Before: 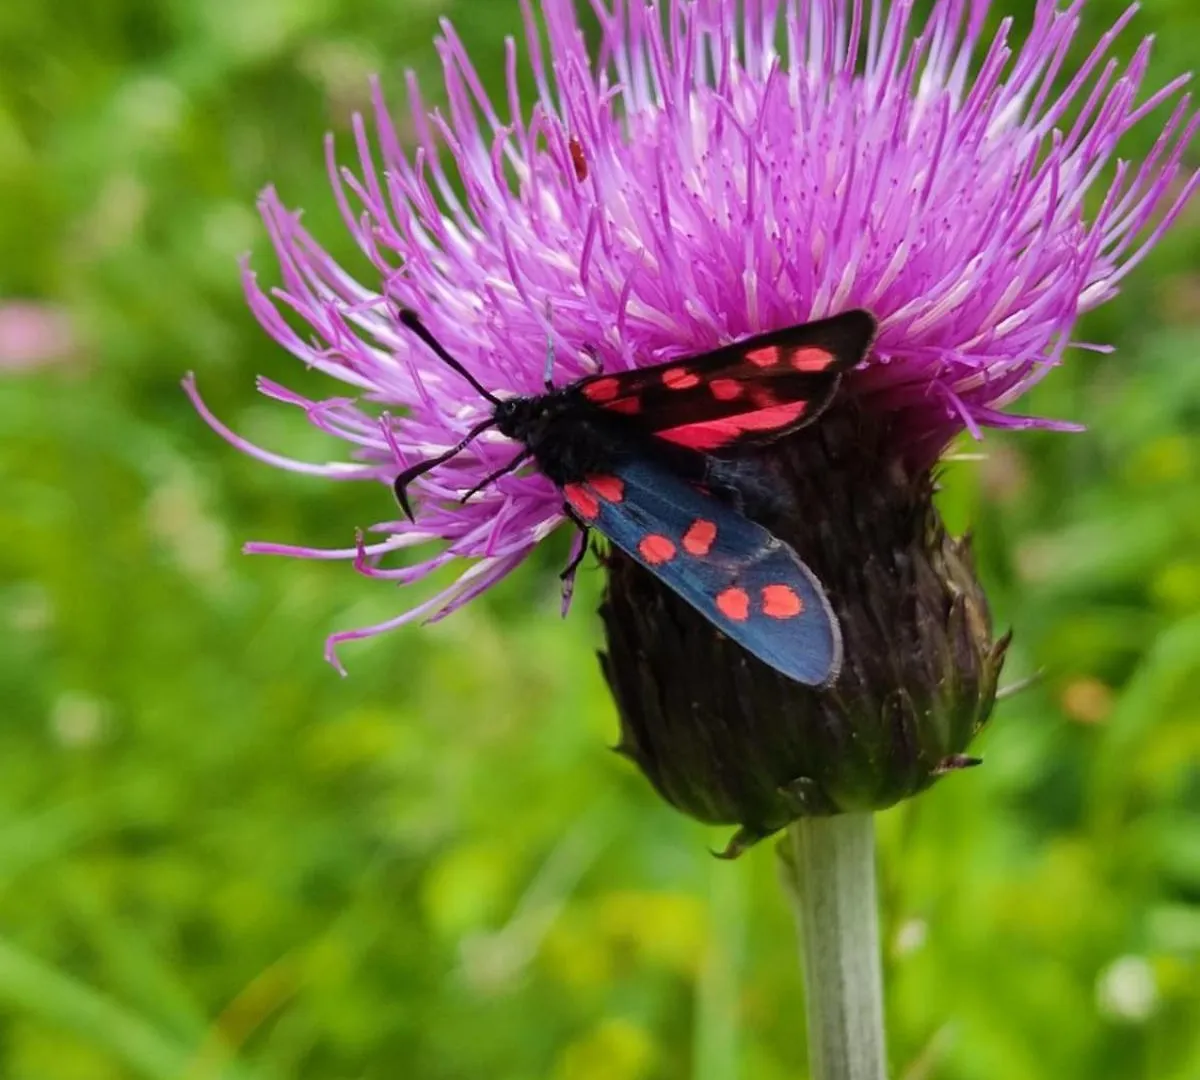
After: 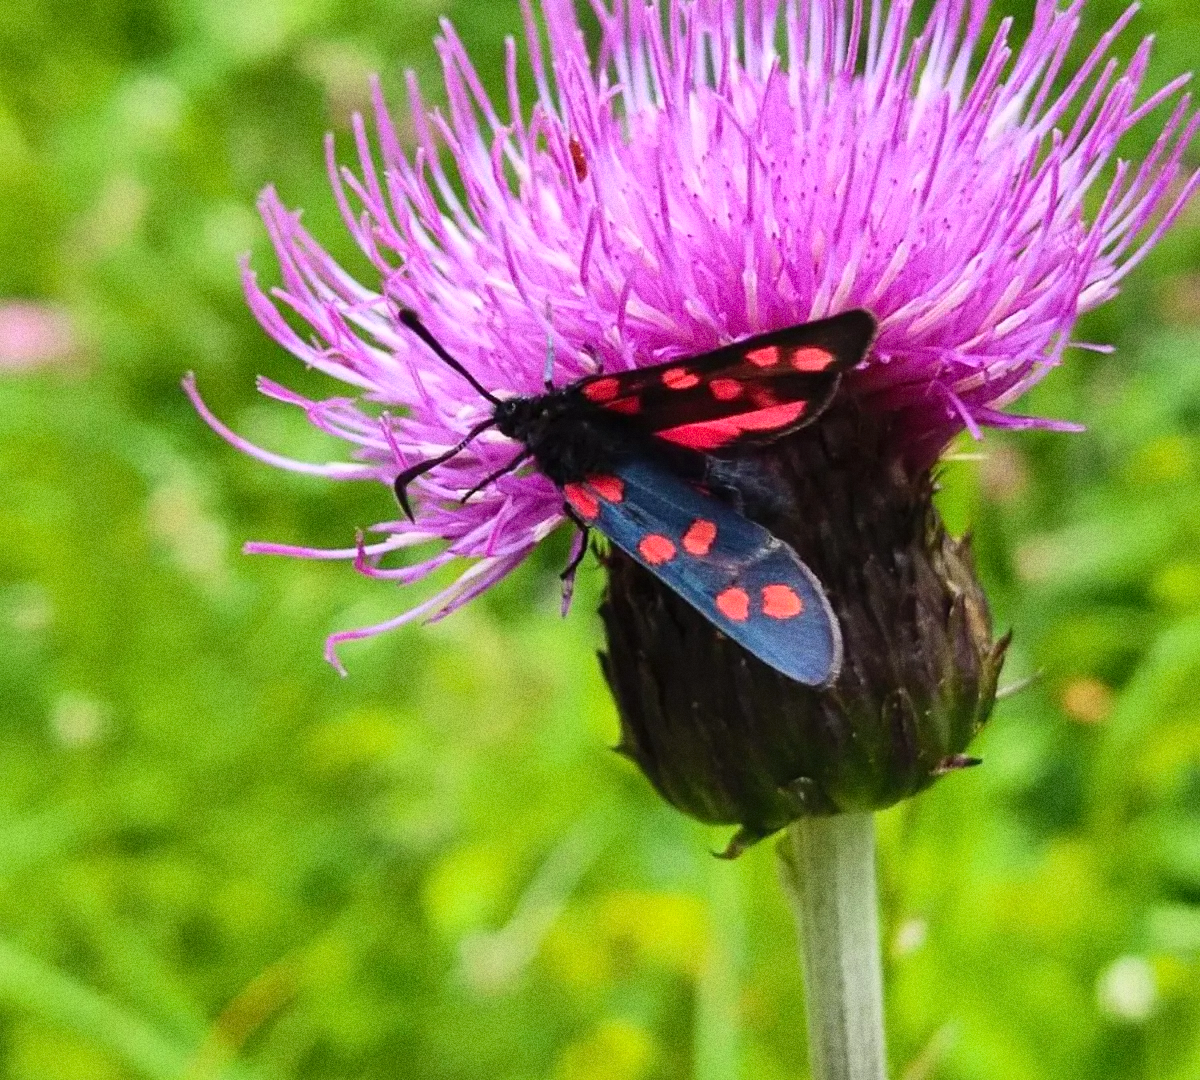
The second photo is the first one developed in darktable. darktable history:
contrast brightness saturation: contrast 0.2, brightness 0.15, saturation 0.14
grain: coarseness 11.82 ISO, strength 36.67%, mid-tones bias 74.17%
exposure: compensate highlight preservation false
